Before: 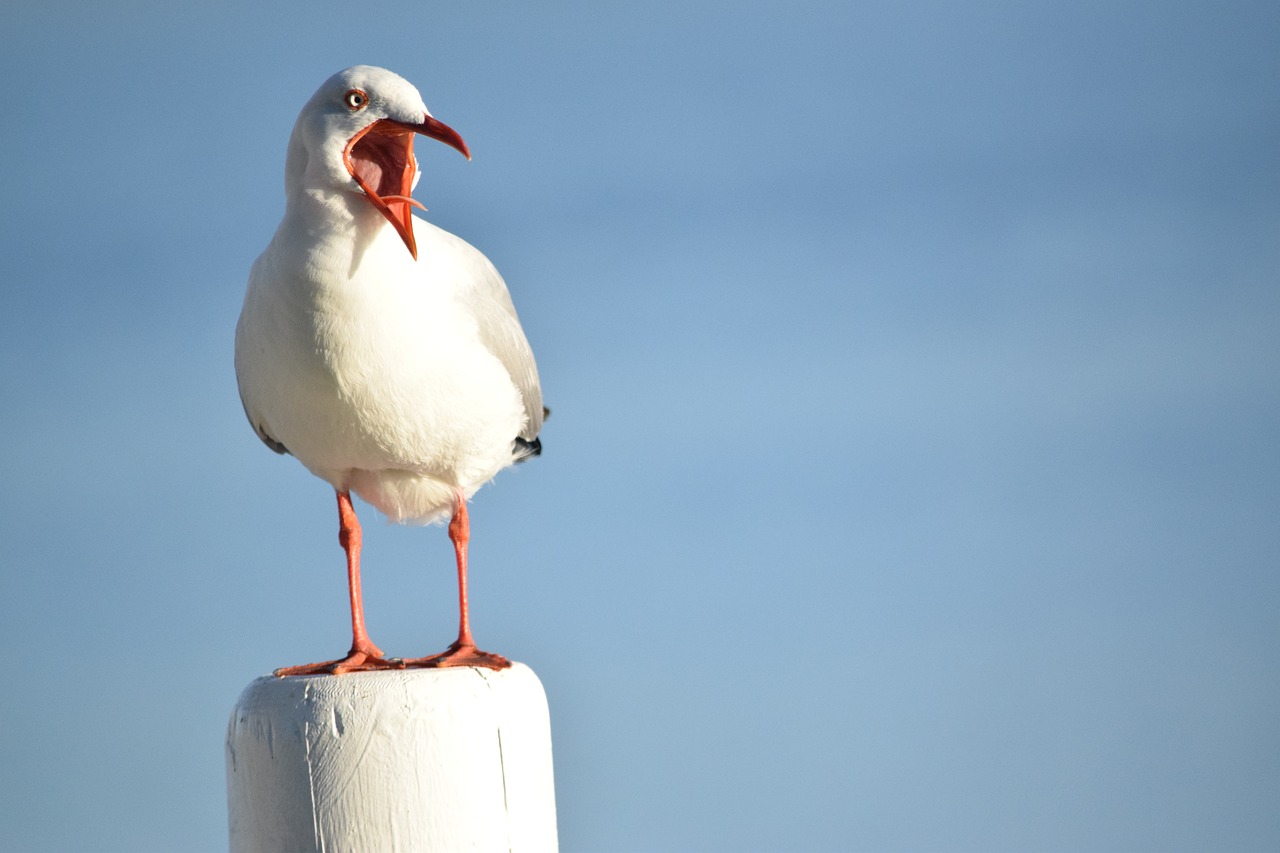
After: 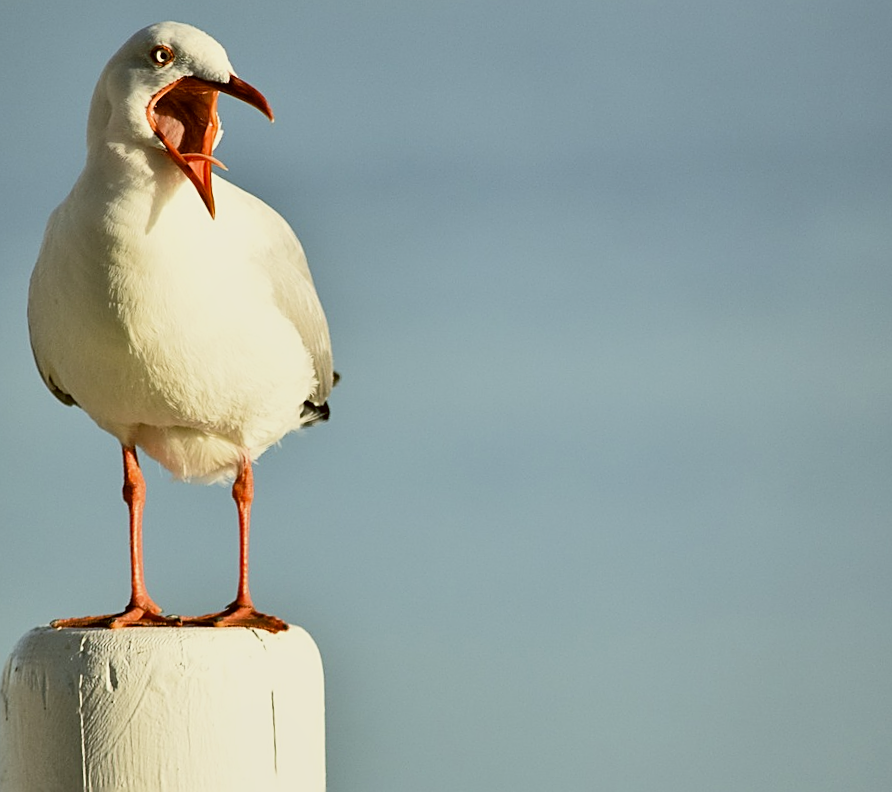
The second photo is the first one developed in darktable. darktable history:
crop and rotate: angle -2.93°, left 13.965%, top 0.031%, right 11.057%, bottom 0.061%
filmic rgb: middle gray luminance 12.85%, black relative exposure -10.12 EV, white relative exposure 3.47 EV, threshold 3.05 EV, target black luminance 0%, hardness 5.68, latitude 44.85%, contrast 1.229, highlights saturation mix 5.21%, shadows ↔ highlights balance 27.25%, enable highlight reconstruction true
sharpen: on, module defaults
color correction: highlights a* -1.46, highlights b* 10.29, shadows a* 0.248, shadows b* 19.69
shadows and highlights: soften with gaussian
